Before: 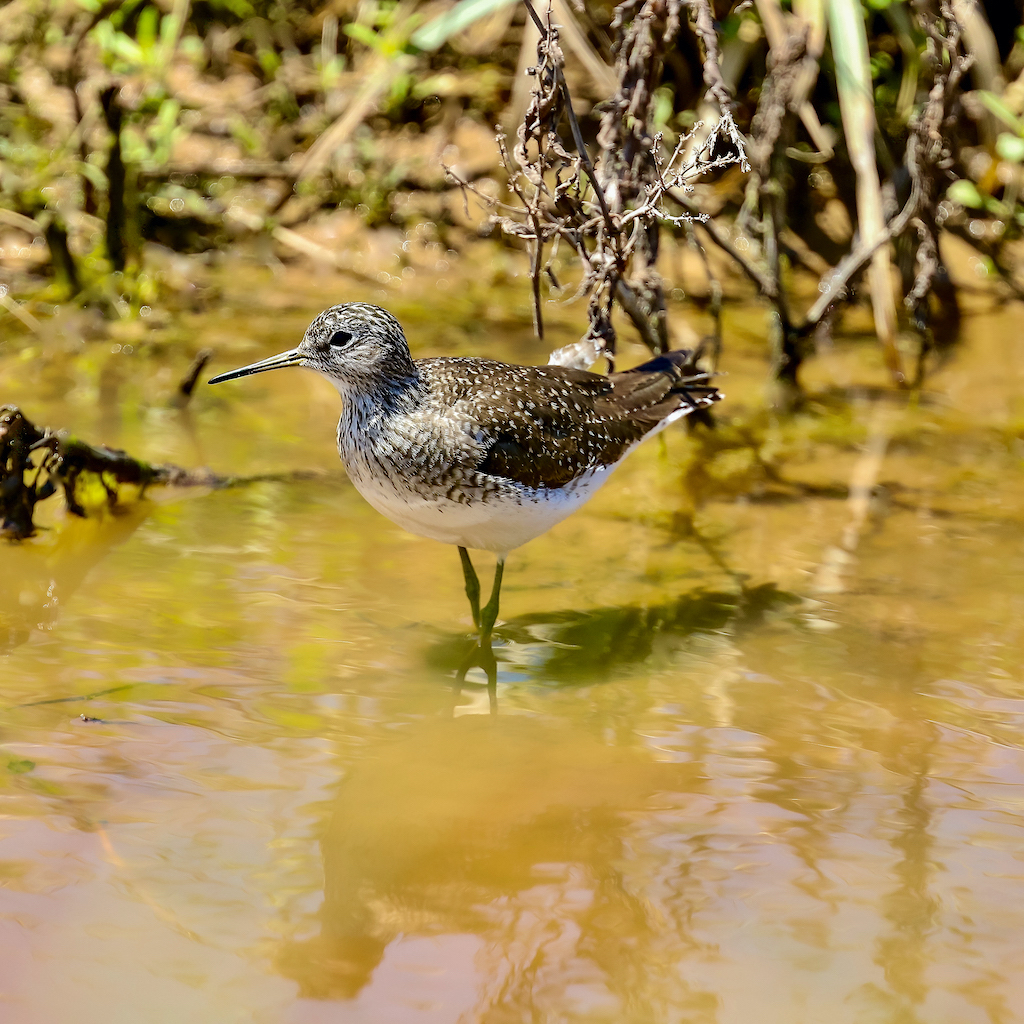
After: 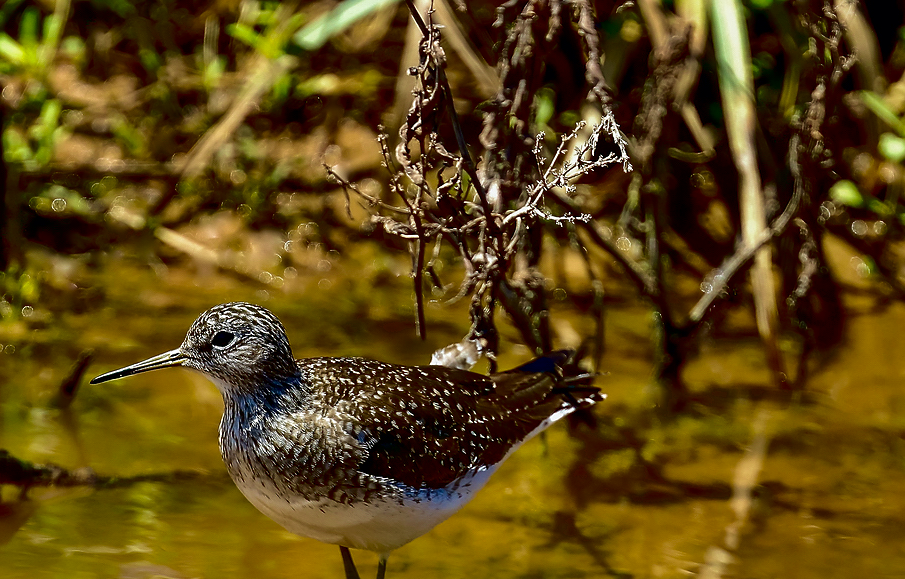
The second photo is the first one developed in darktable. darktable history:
velvia: on, module defaults
sharpen: radius 1.022, threshold 1.046
crop and rotate: left 11.551%, bottom 43.443%
contrast brightness saturation: contrast 0.095, brightness -0.607, saturation 0.174
